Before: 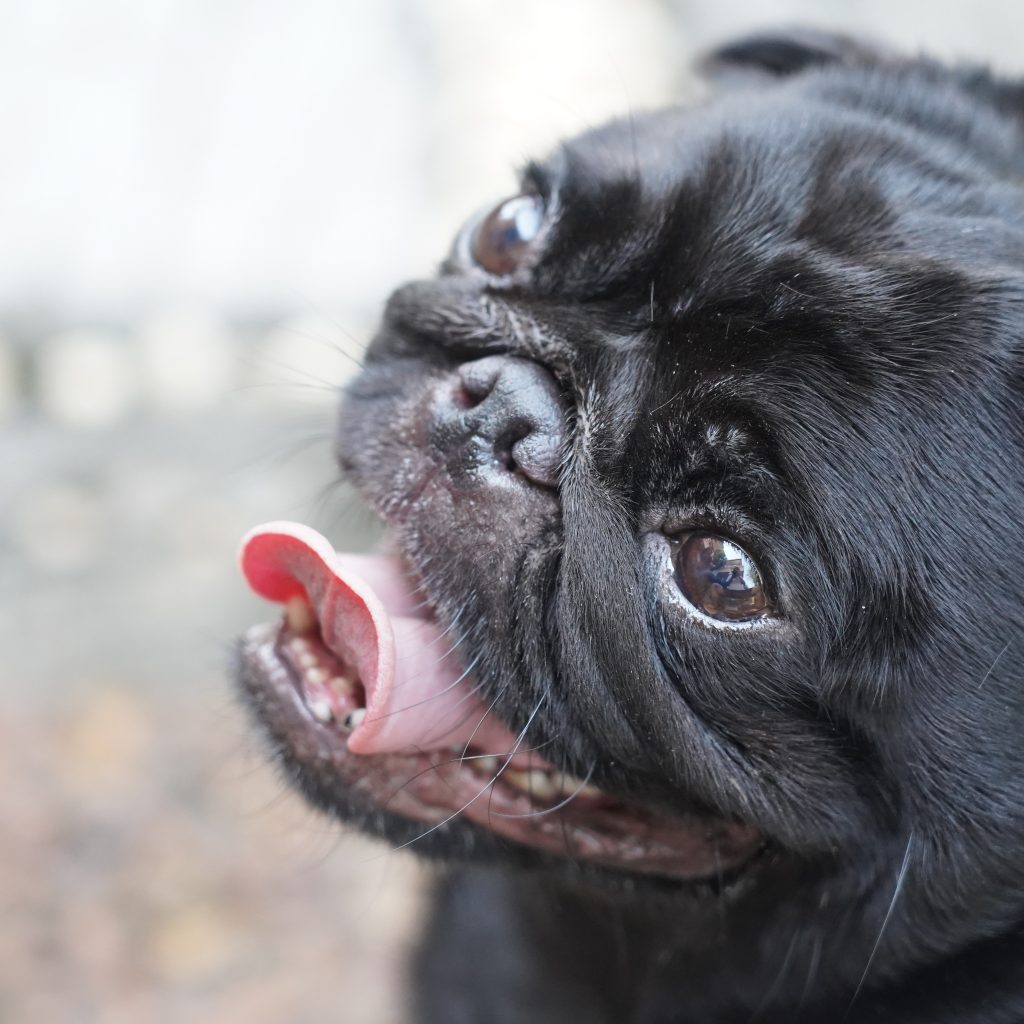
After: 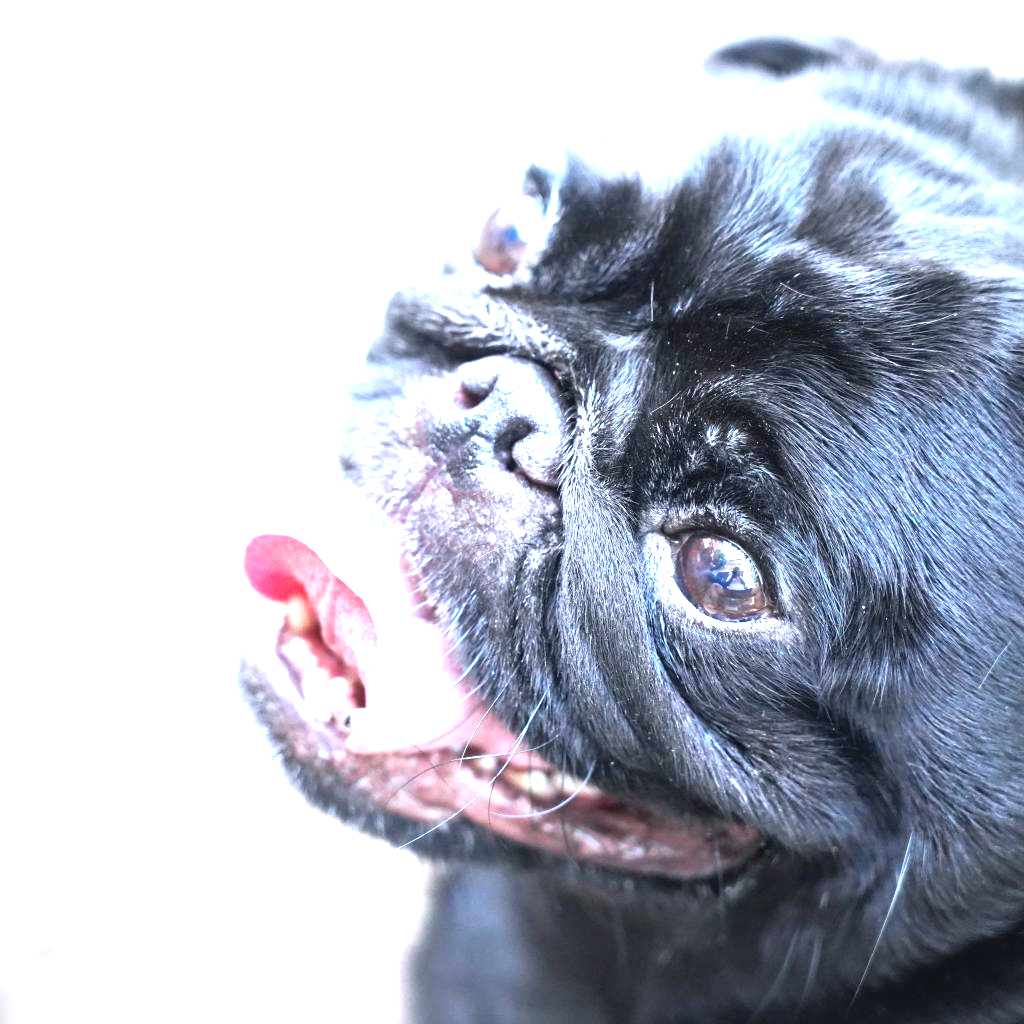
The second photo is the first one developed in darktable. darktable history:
vignetting: fall-off radius 63.6%
color calibration: x 0.37, y 0.382, temperature 4313.32 K
levels: levels [0, 0.281, 0.562]
